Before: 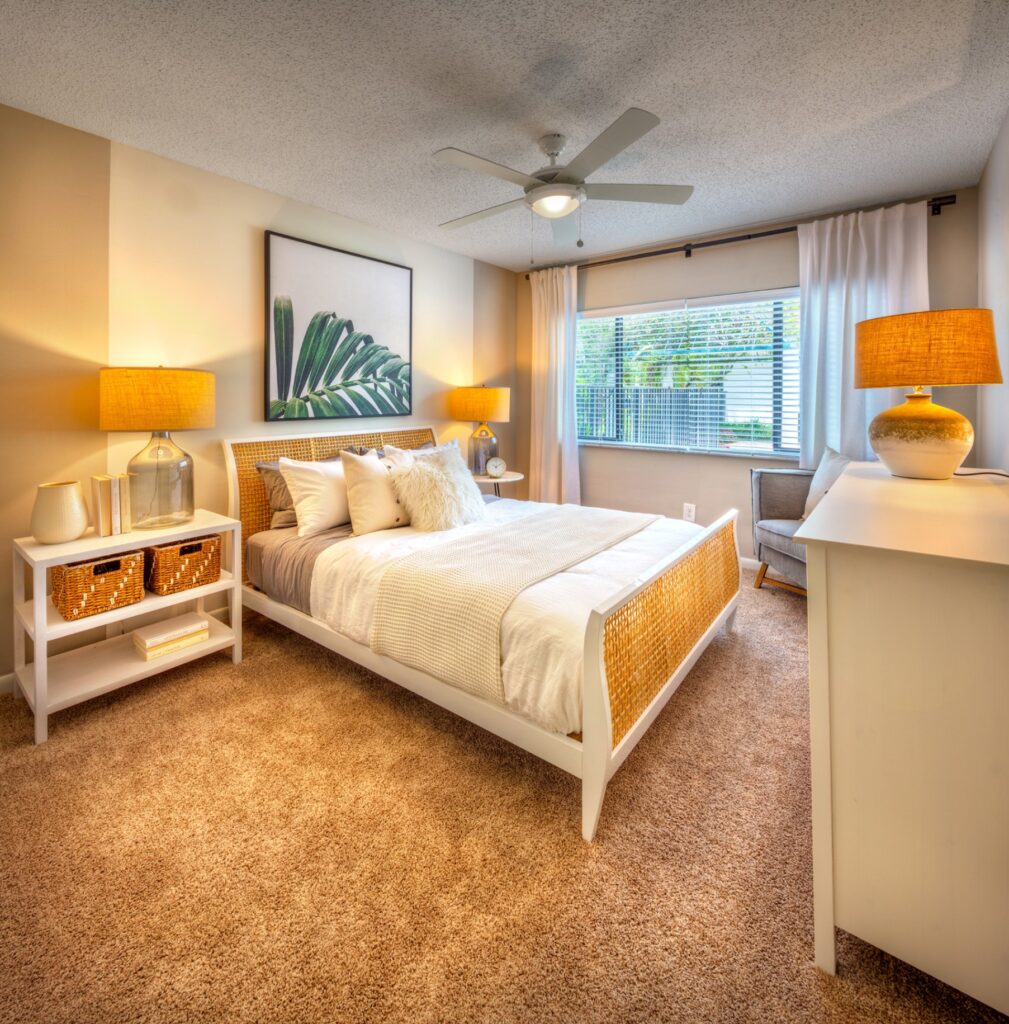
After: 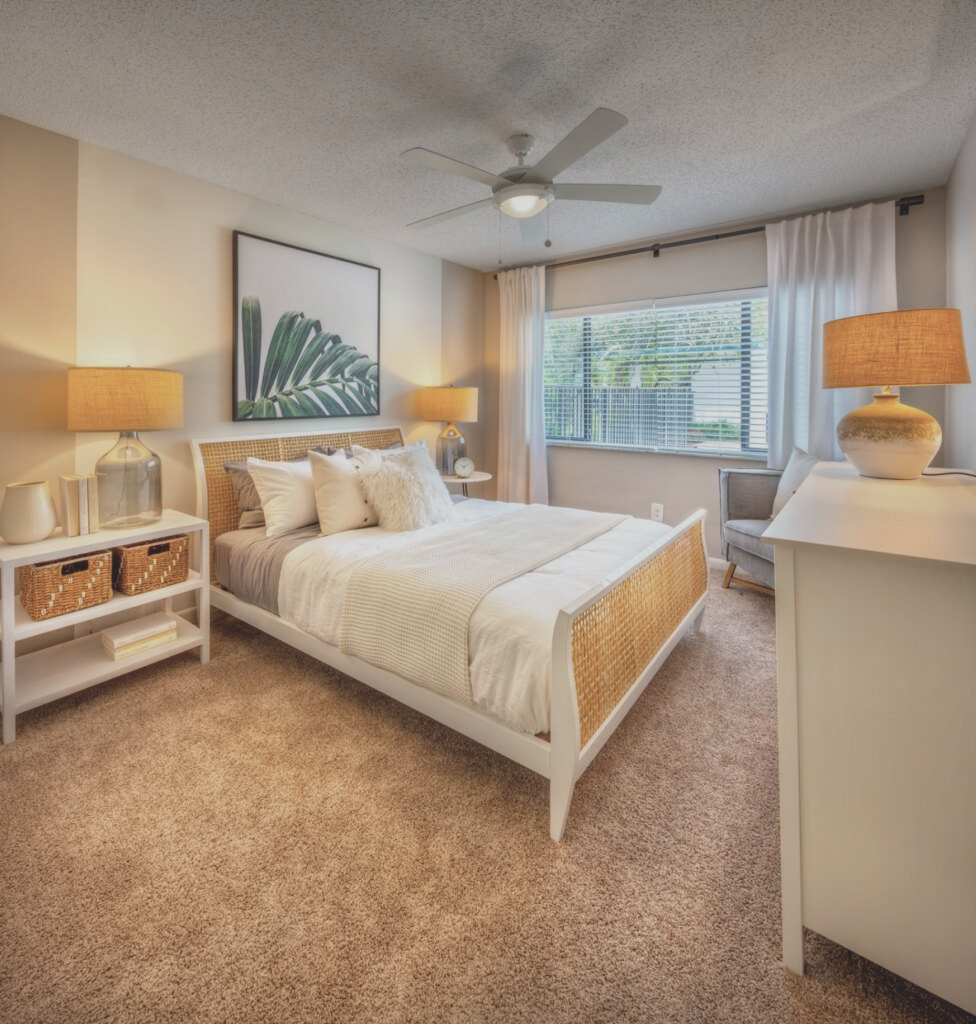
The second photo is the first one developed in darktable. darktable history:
contrast brightness saturation: contrast -0.26, saturation -0.43
crop and rotate: left 3.238%
